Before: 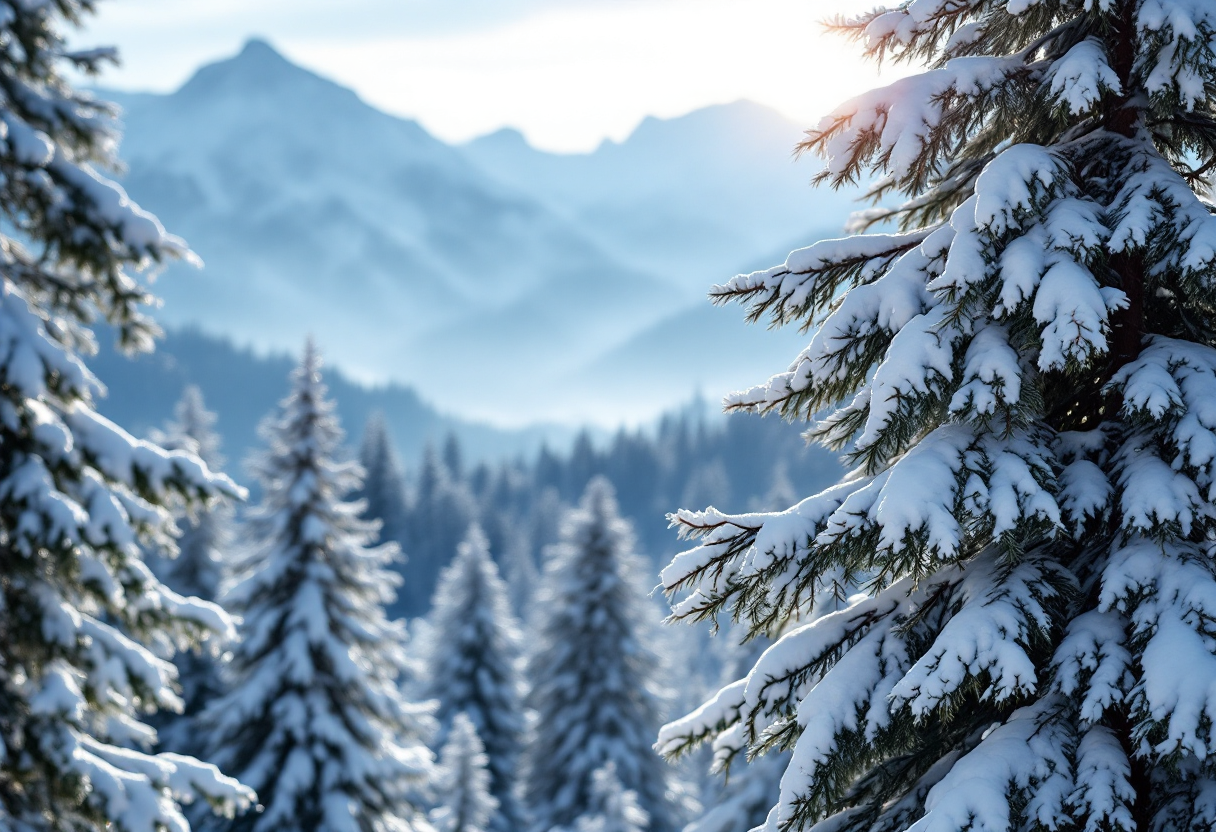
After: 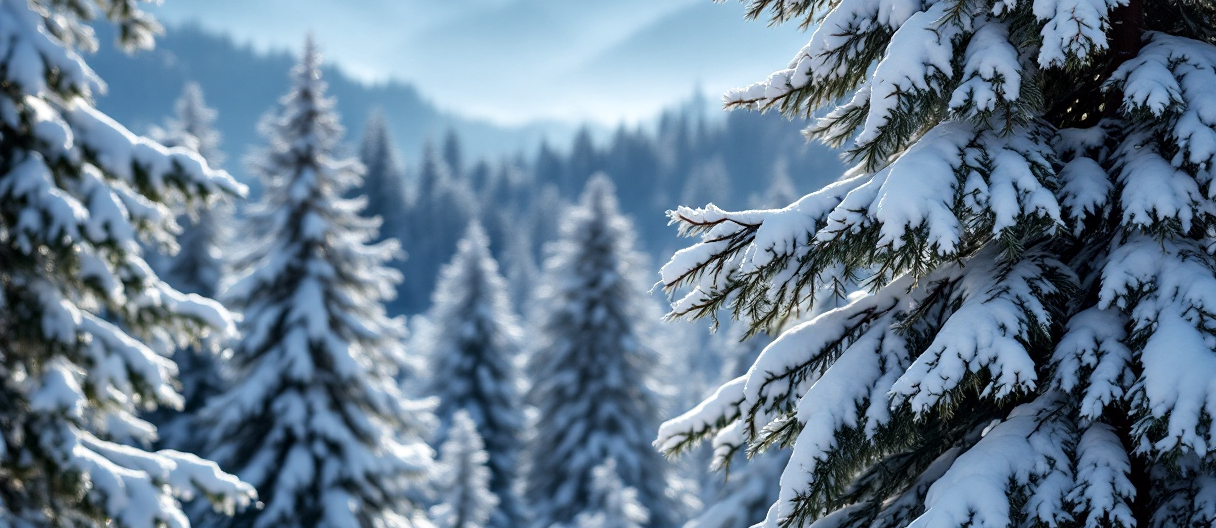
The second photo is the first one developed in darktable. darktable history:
local contrast: mode bilateral grid, contrast 20, coarseness 50, detail 120%, midtone range 0.2
crop and rotate: top 36.435%
